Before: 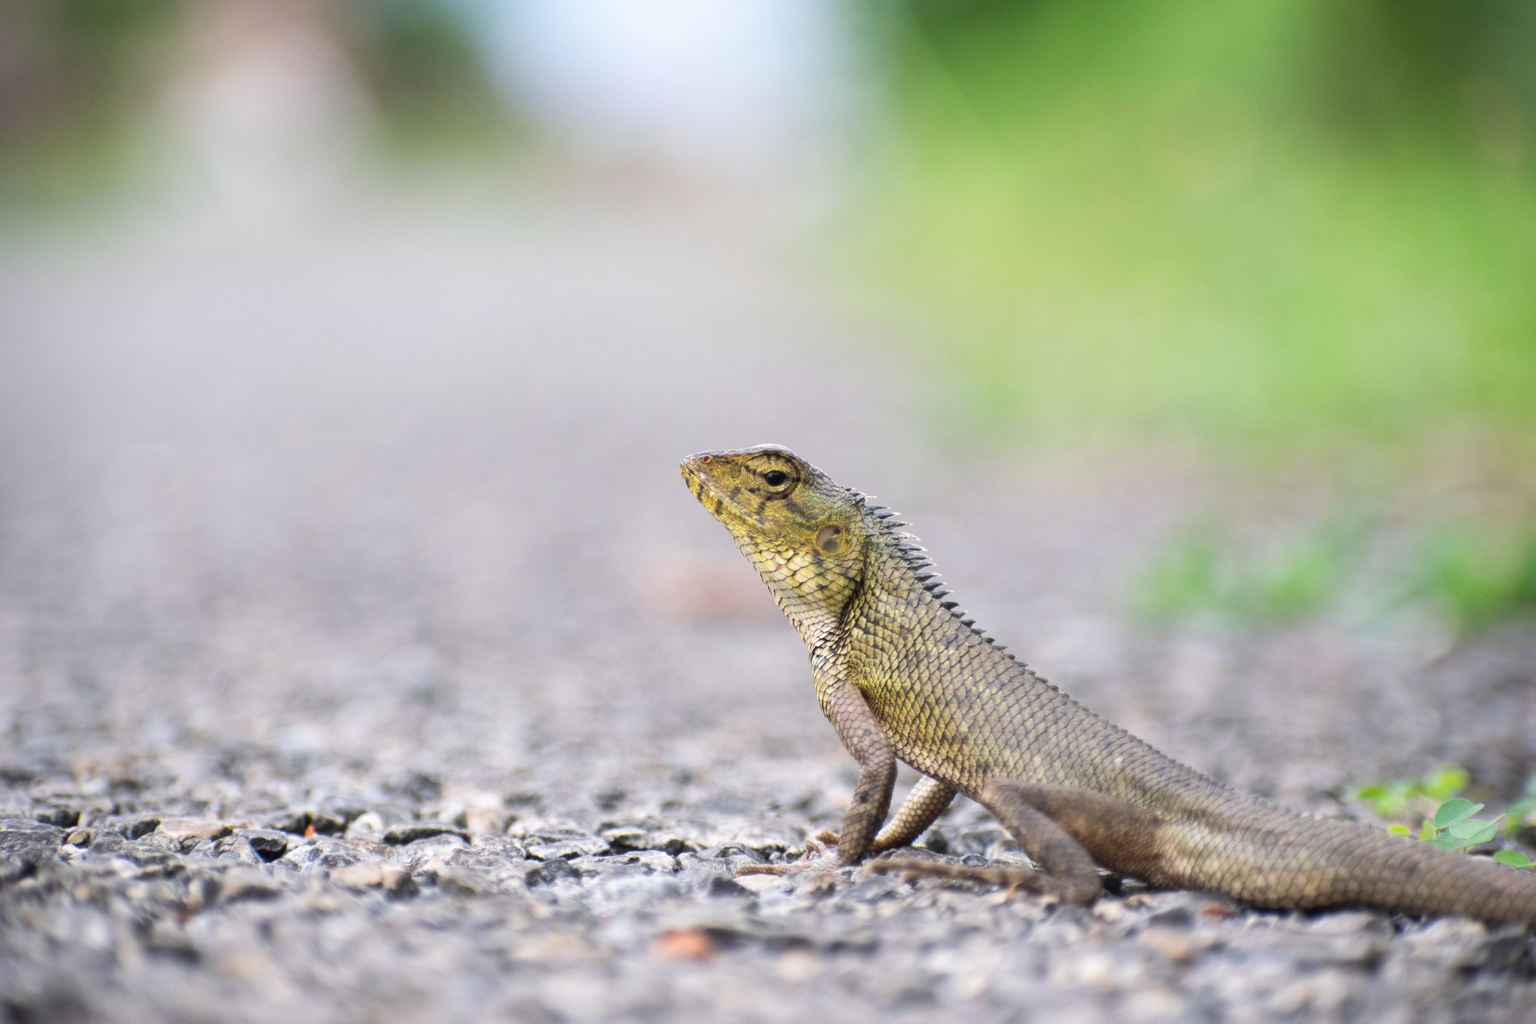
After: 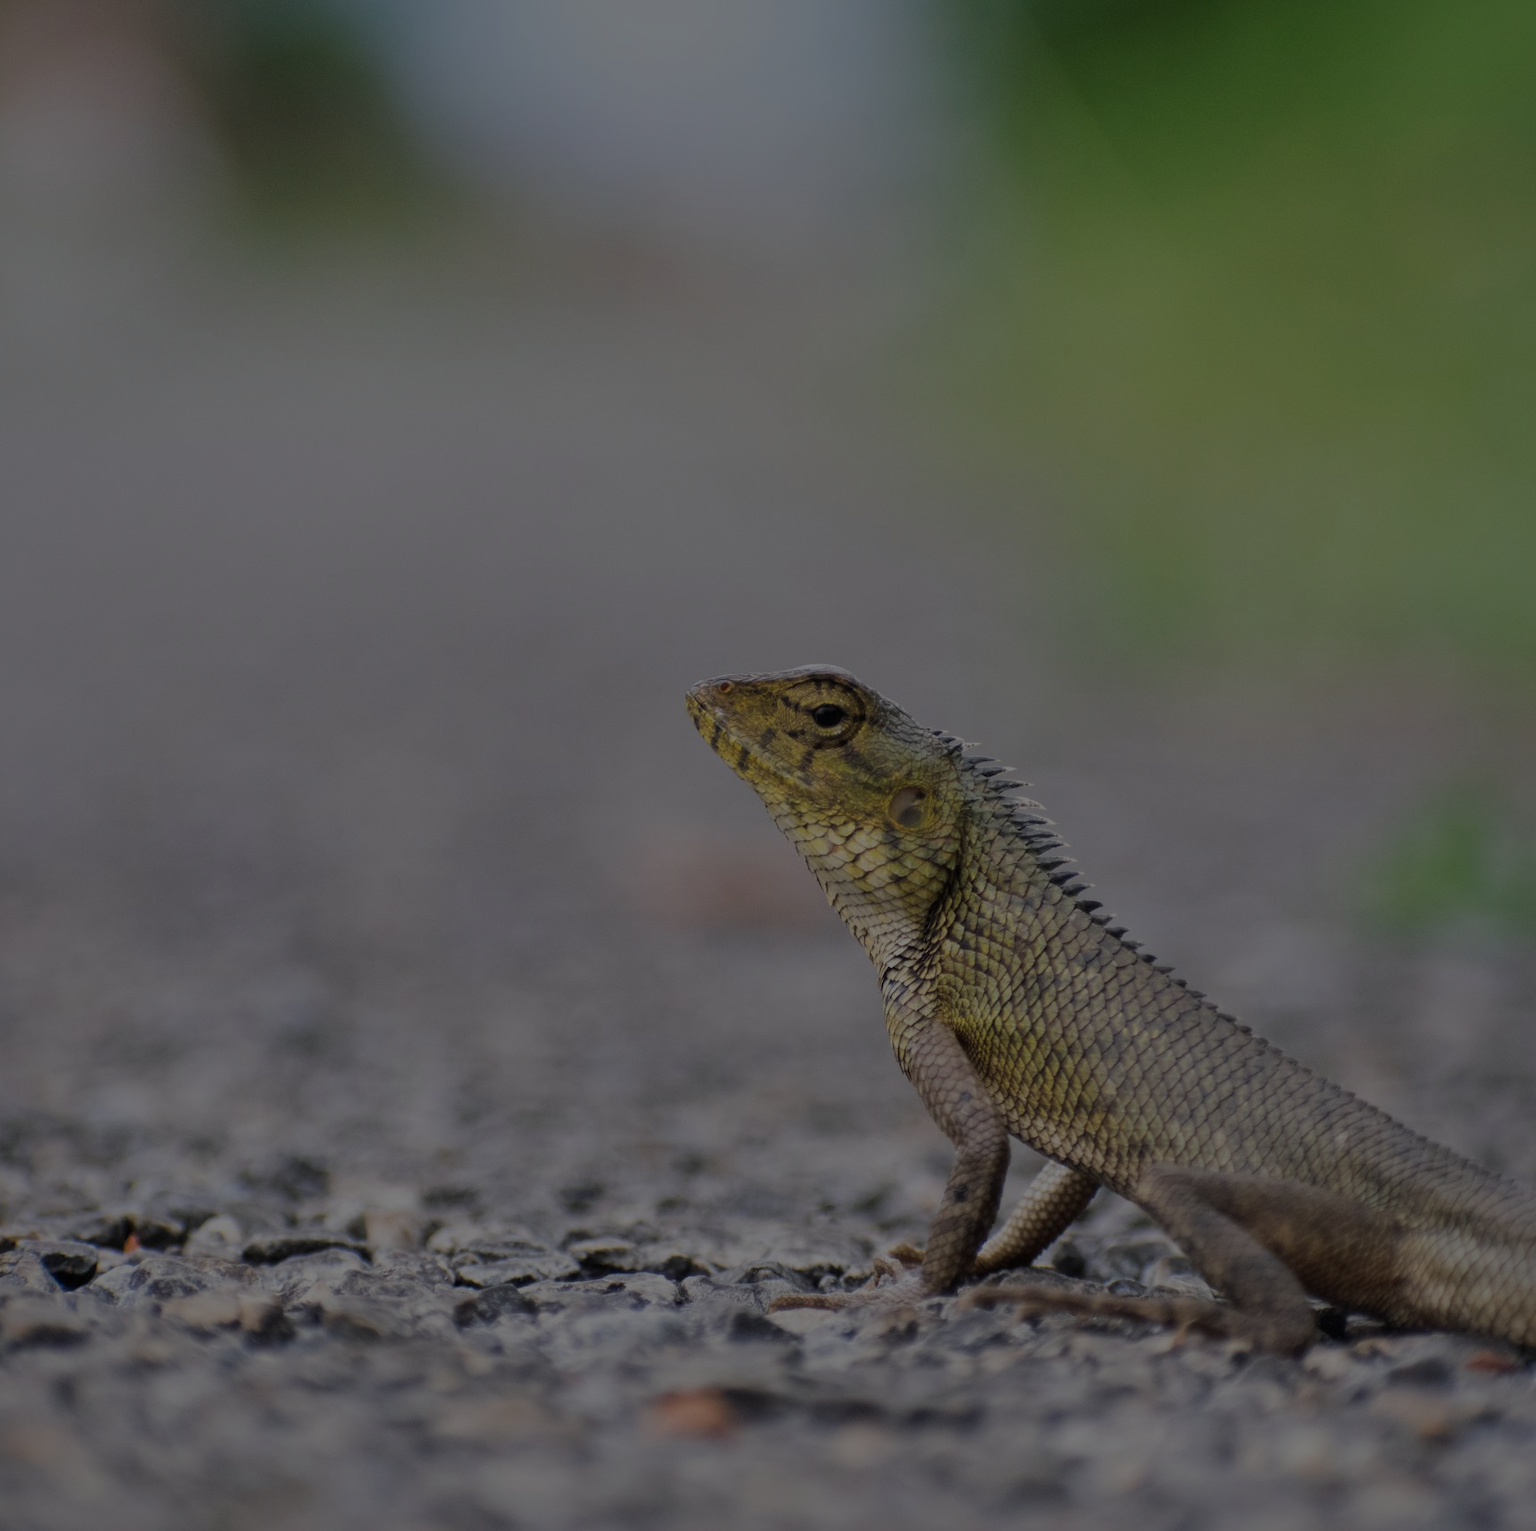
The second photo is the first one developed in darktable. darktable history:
crop and rotate: left 14.477%, right 18.65%
exposure: exposure -2.397 EV, compensate exposure bias true, compensate highlight preservation false
shadows and highlights: shadows 39.41, highlights -60.05
